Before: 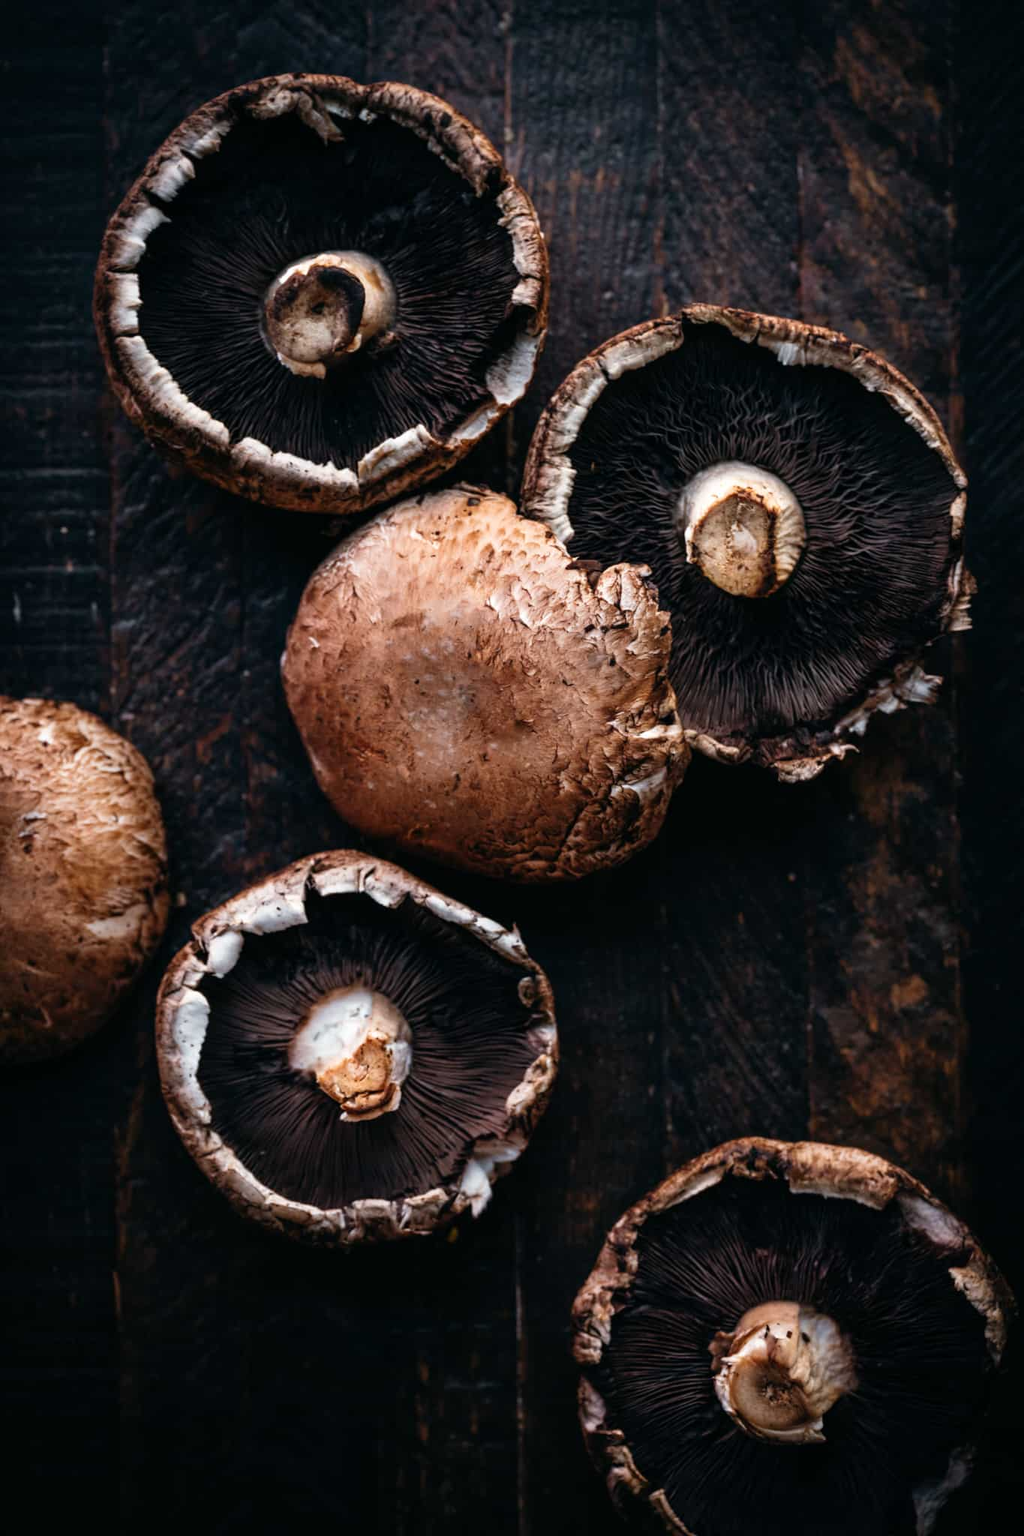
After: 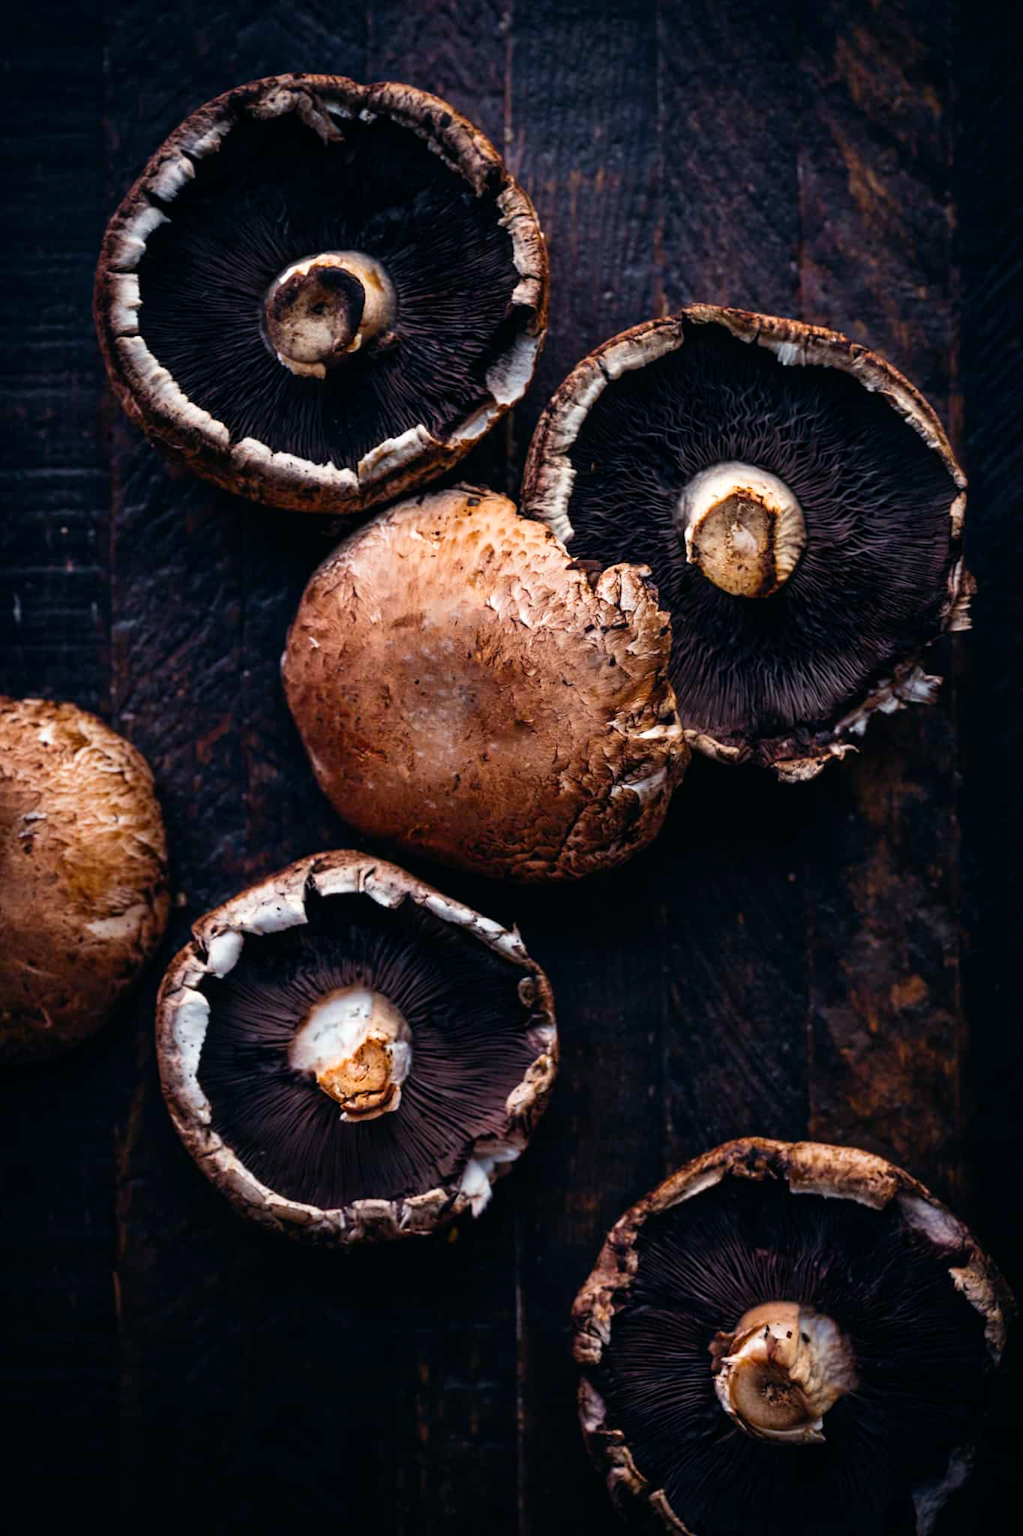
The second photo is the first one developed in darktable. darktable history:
color balance rgb: shadows lift › luminance -21.68%, shadows lift › chroma 6.579%, shadows lift › hue 270.49°, perceptual saturation grading › global saturation 30.355%, global vibrance 0.508%
